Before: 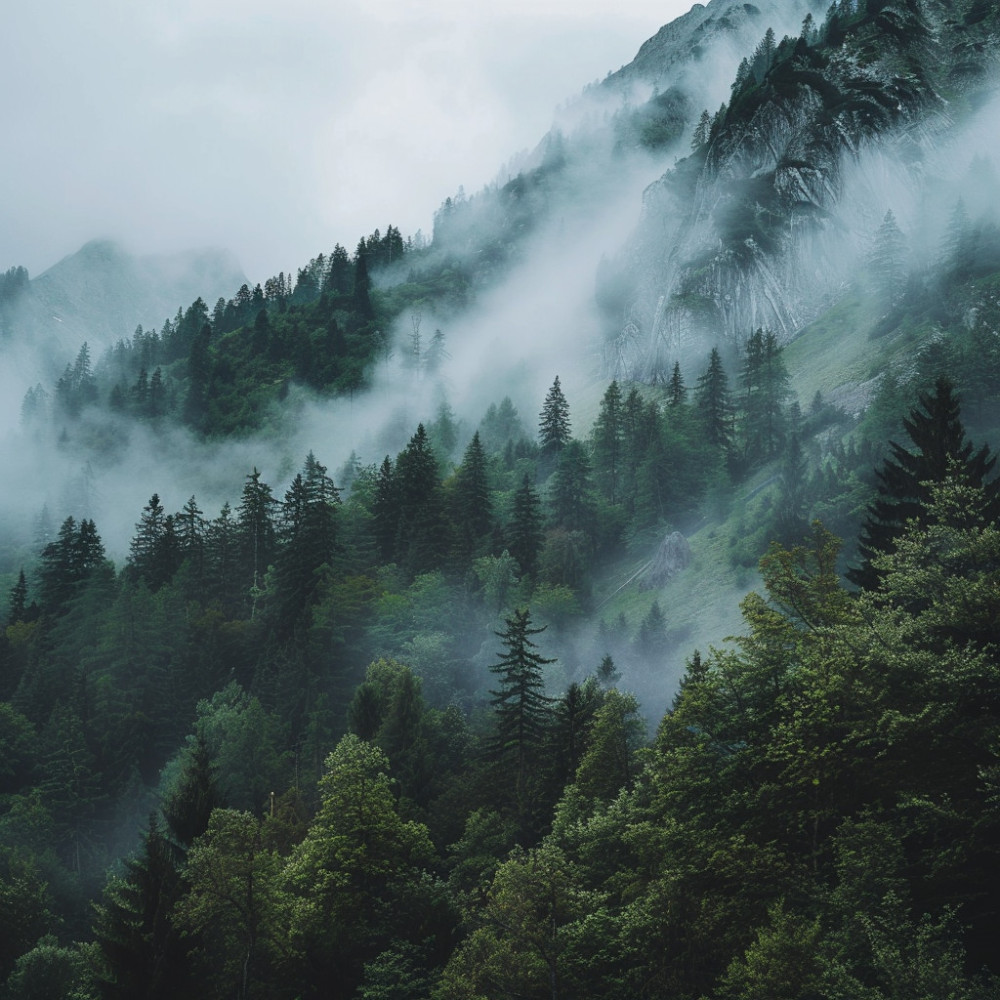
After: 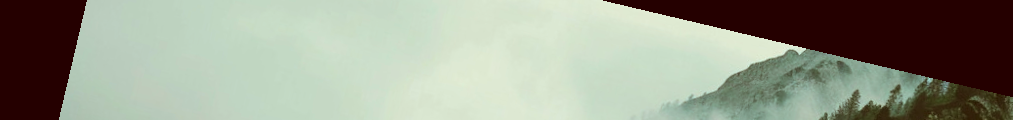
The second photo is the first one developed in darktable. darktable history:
crop and rotate: left 9.644%, top 9.491%, right 6.021%, bottom 80.509%
velvia: on, module defaults
color correction: highlights a* -5.94, highlights b* 9.48, shadows a* 10.12, shadows b* 23.94
rotate and perspective: rotation 13.27°, automatic cropping off
